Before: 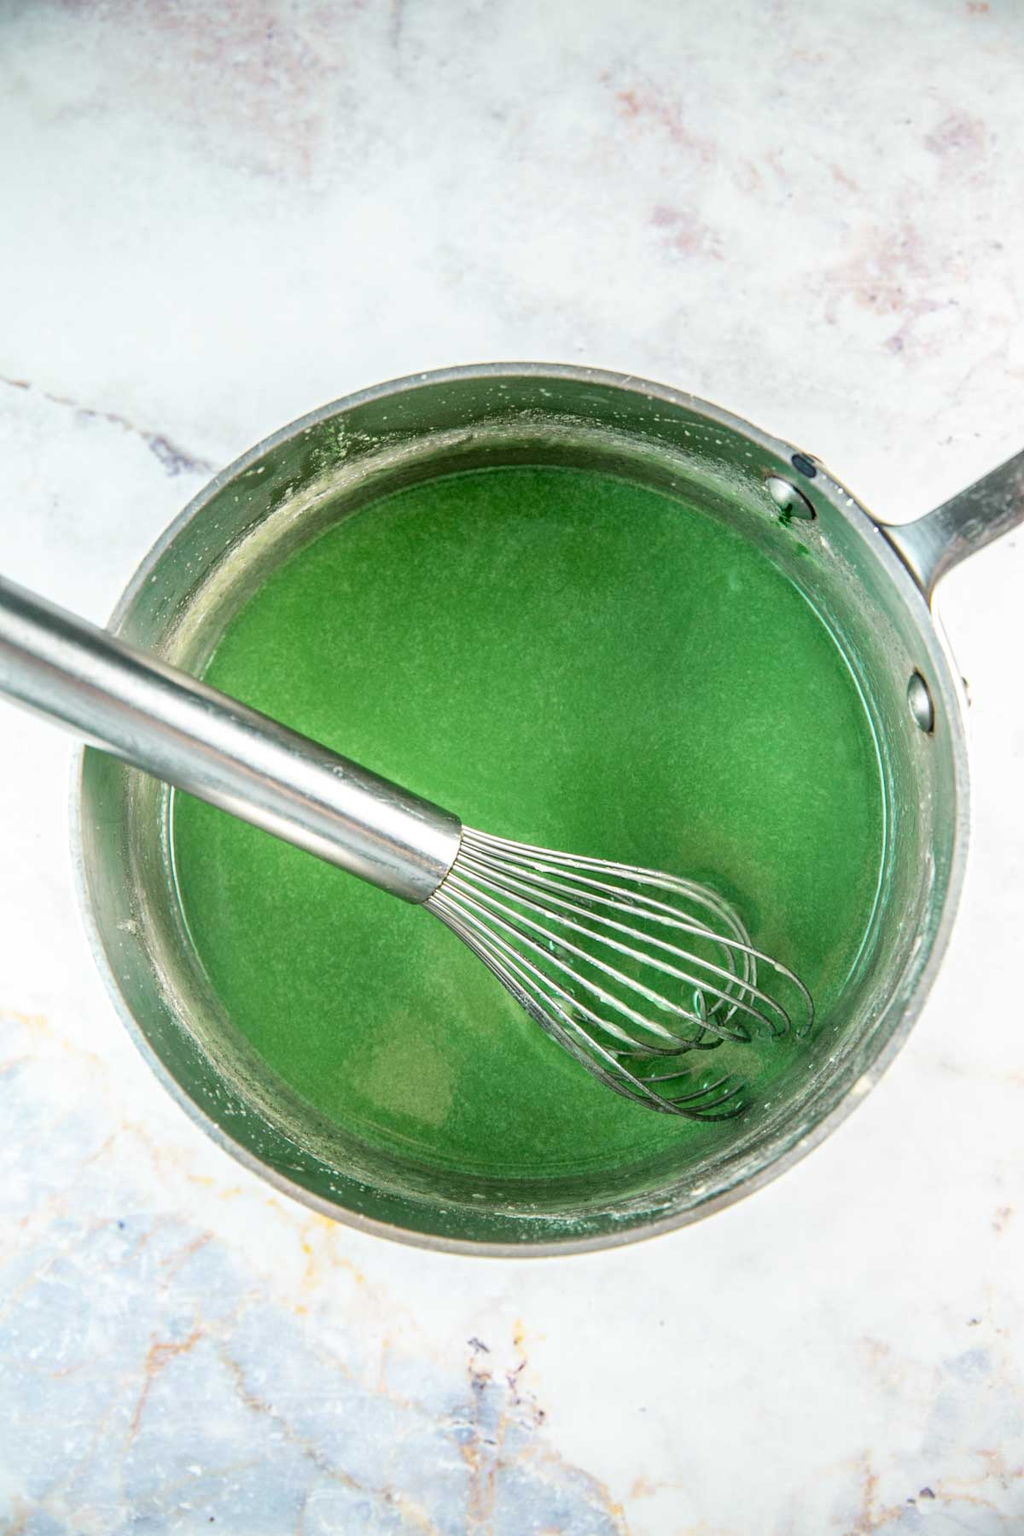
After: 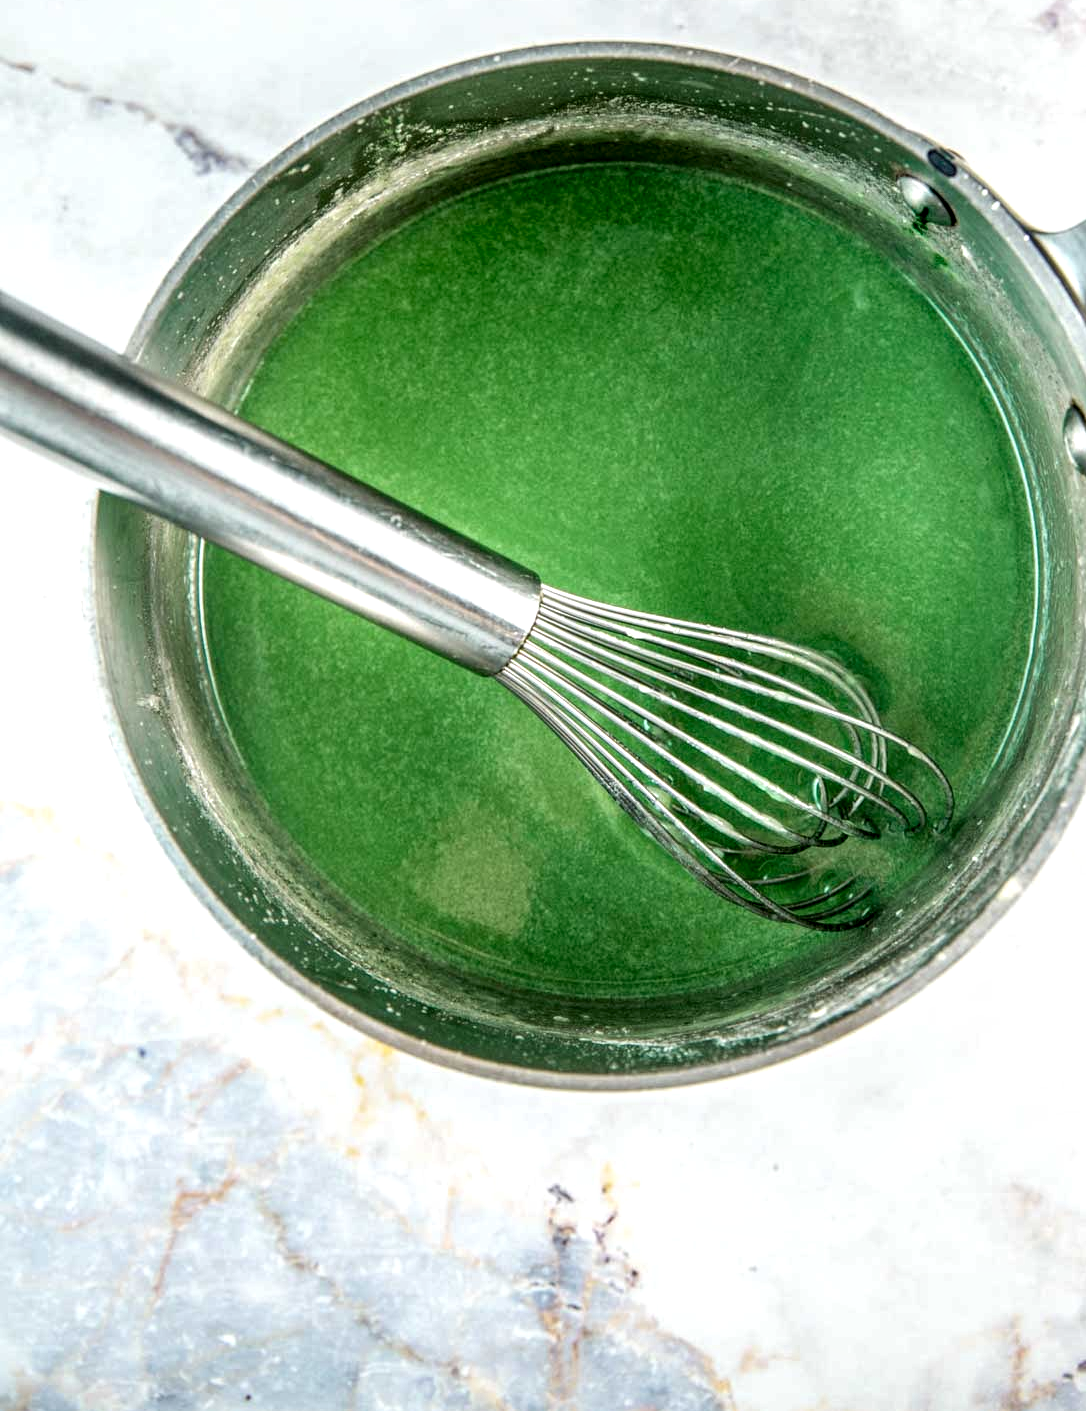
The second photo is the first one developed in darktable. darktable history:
base curve: curves: ch0 [(0, 0) (0.283, 0.295) (1, 1)], preserve colors none
crop: top 21.299%, right 9.434%, bottom 0.308%
local contrast: highlights 60%, shadows 64%, detail 160%
